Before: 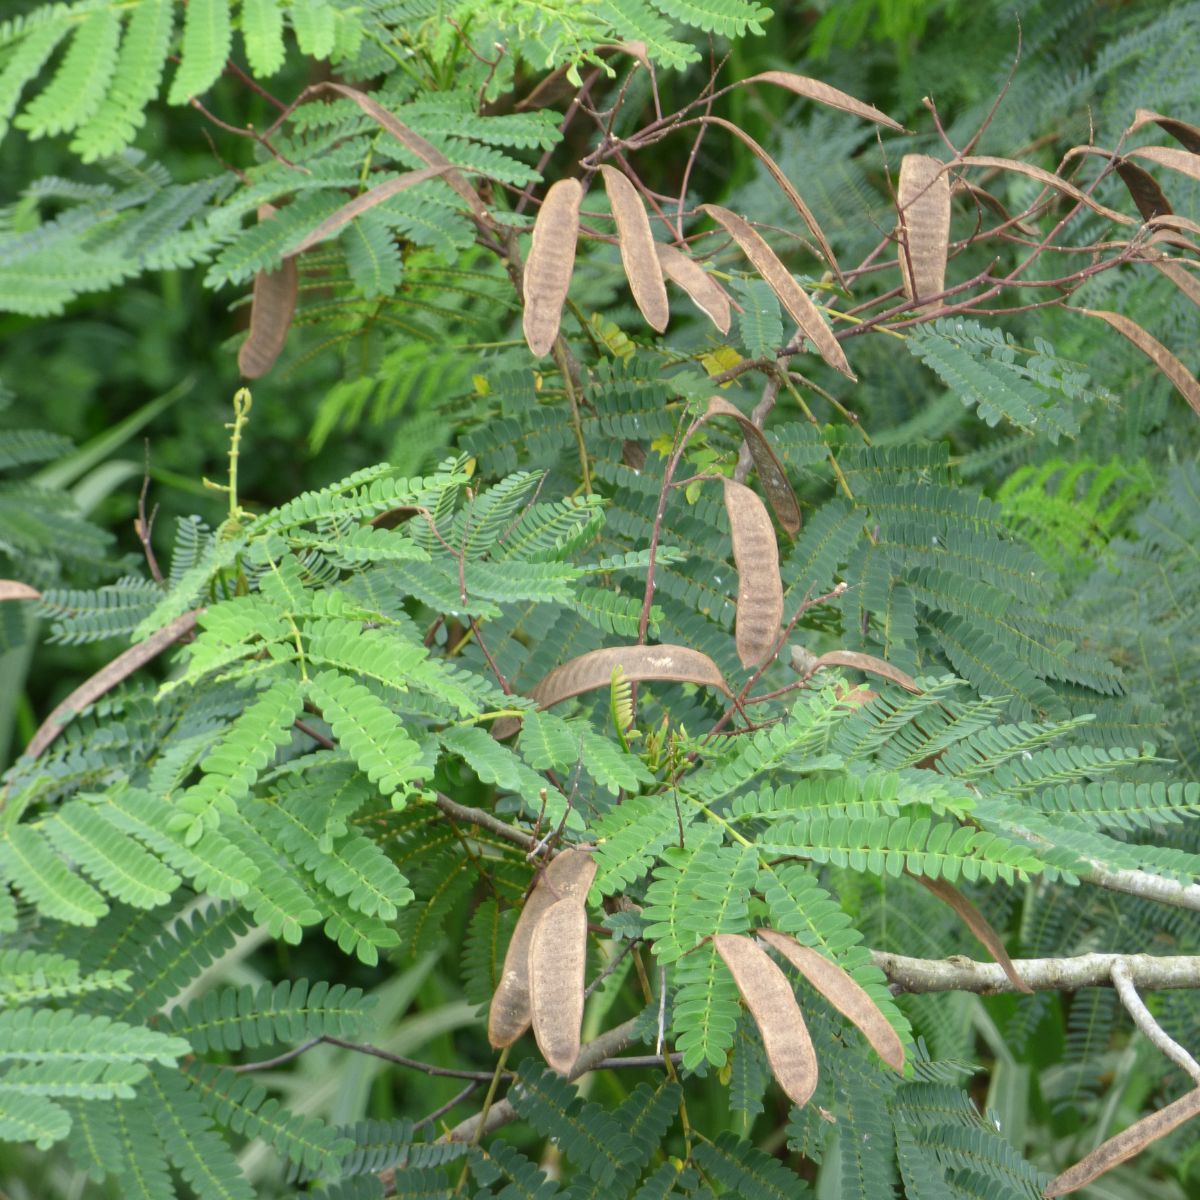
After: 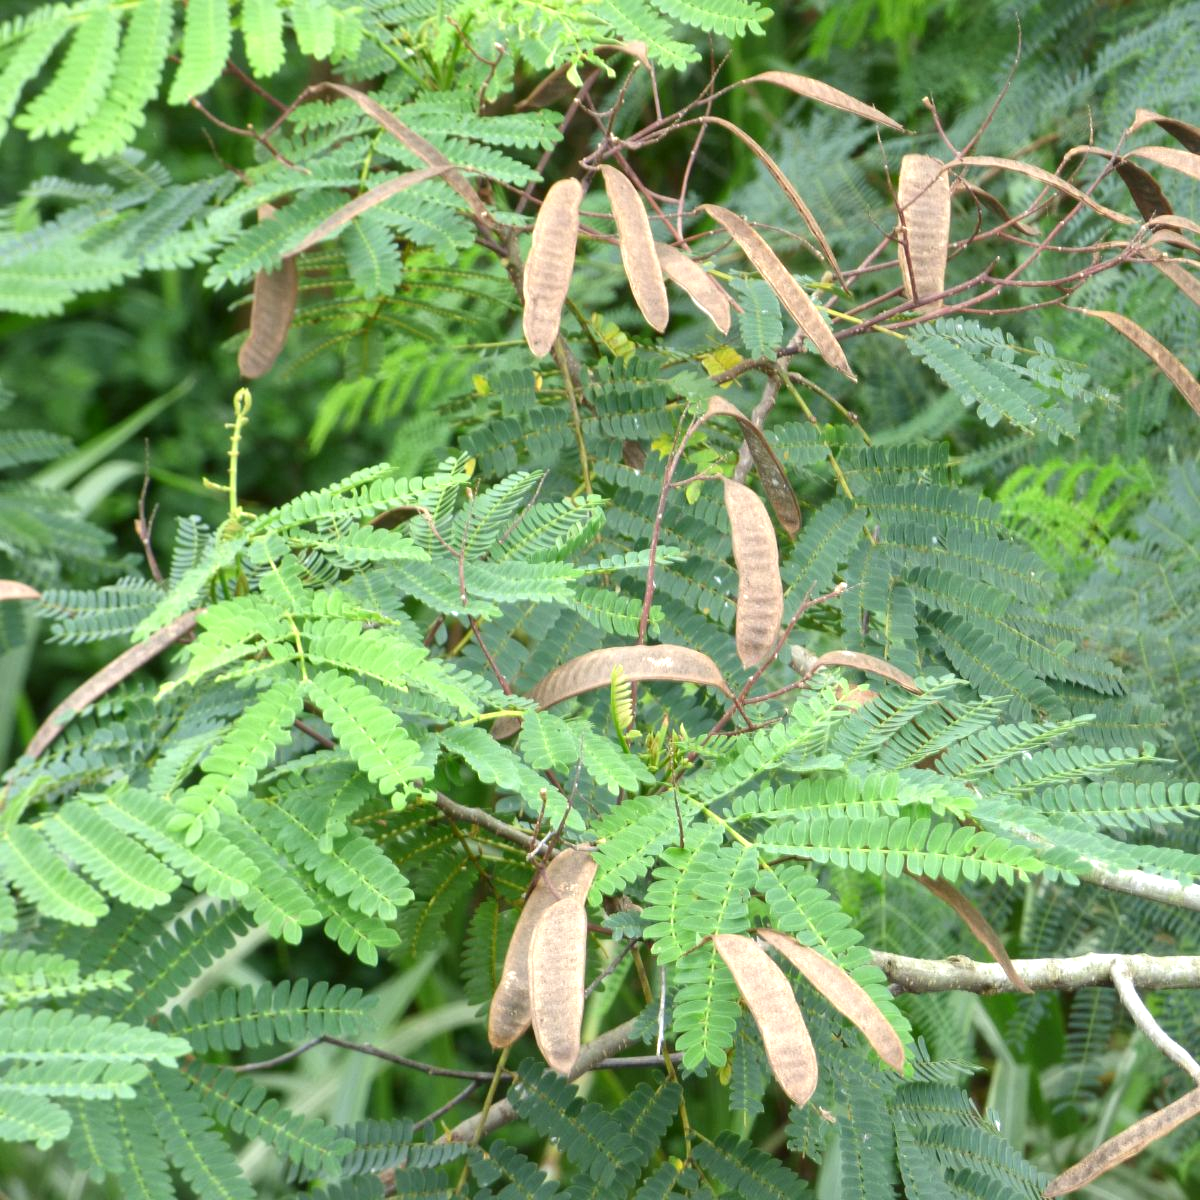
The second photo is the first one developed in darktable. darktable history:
local contrast: mode bilateral grid, contrast 20, coarseness 50, detail 120%, midtone range 0.2
exposure: exposure 0.515 EV, compensate highlight preservation false
